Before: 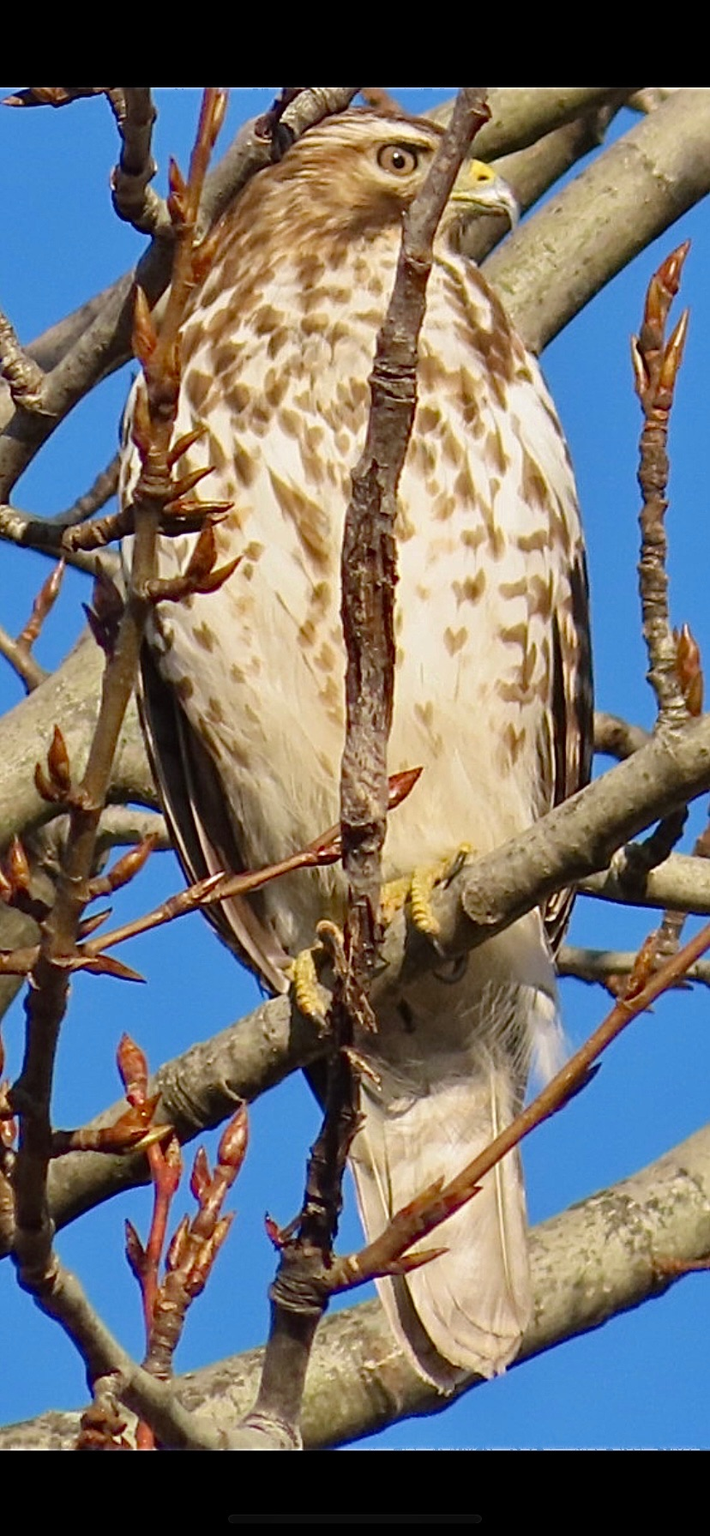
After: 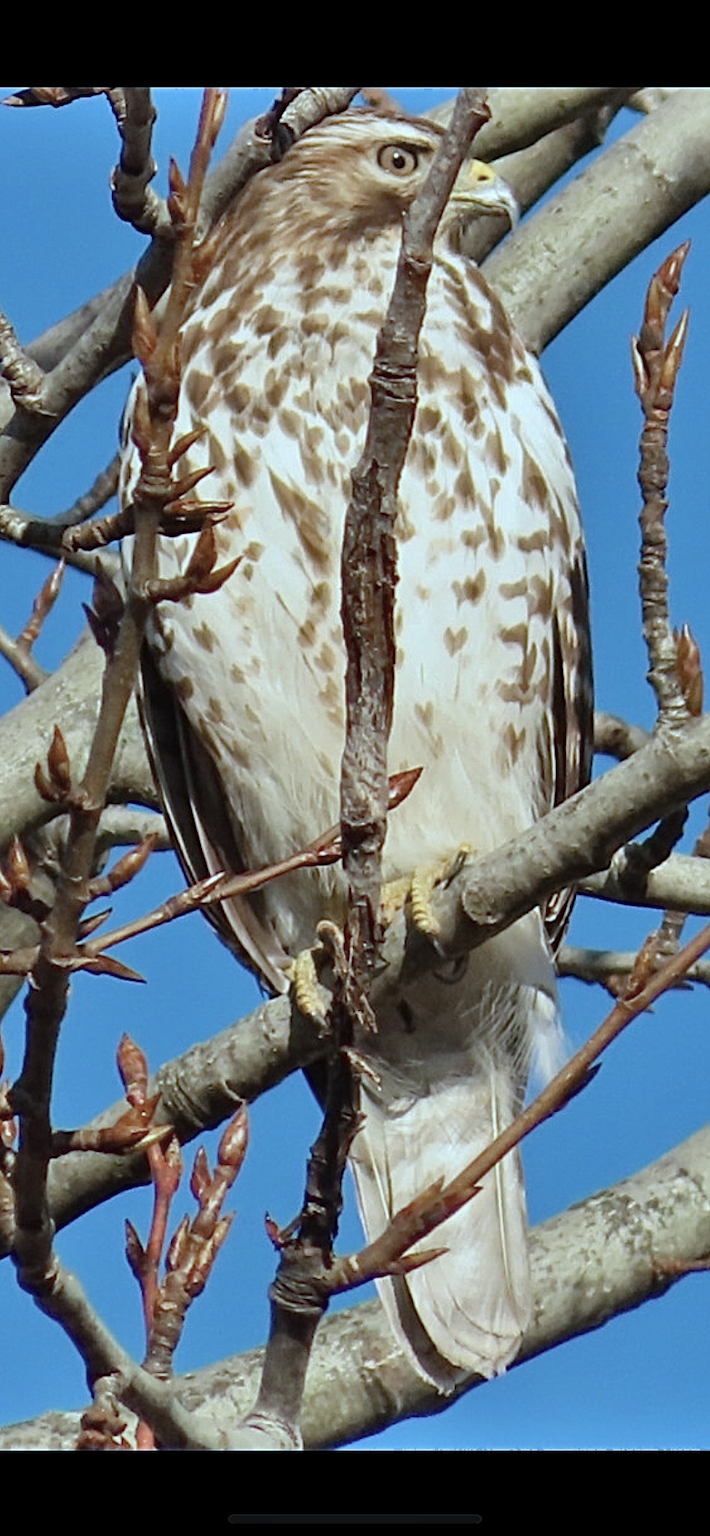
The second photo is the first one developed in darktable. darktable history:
color correction: highlights a* -12.33, highlights b* -17.74, saturation 0.696
shadows and highlights: soften with gaussian
